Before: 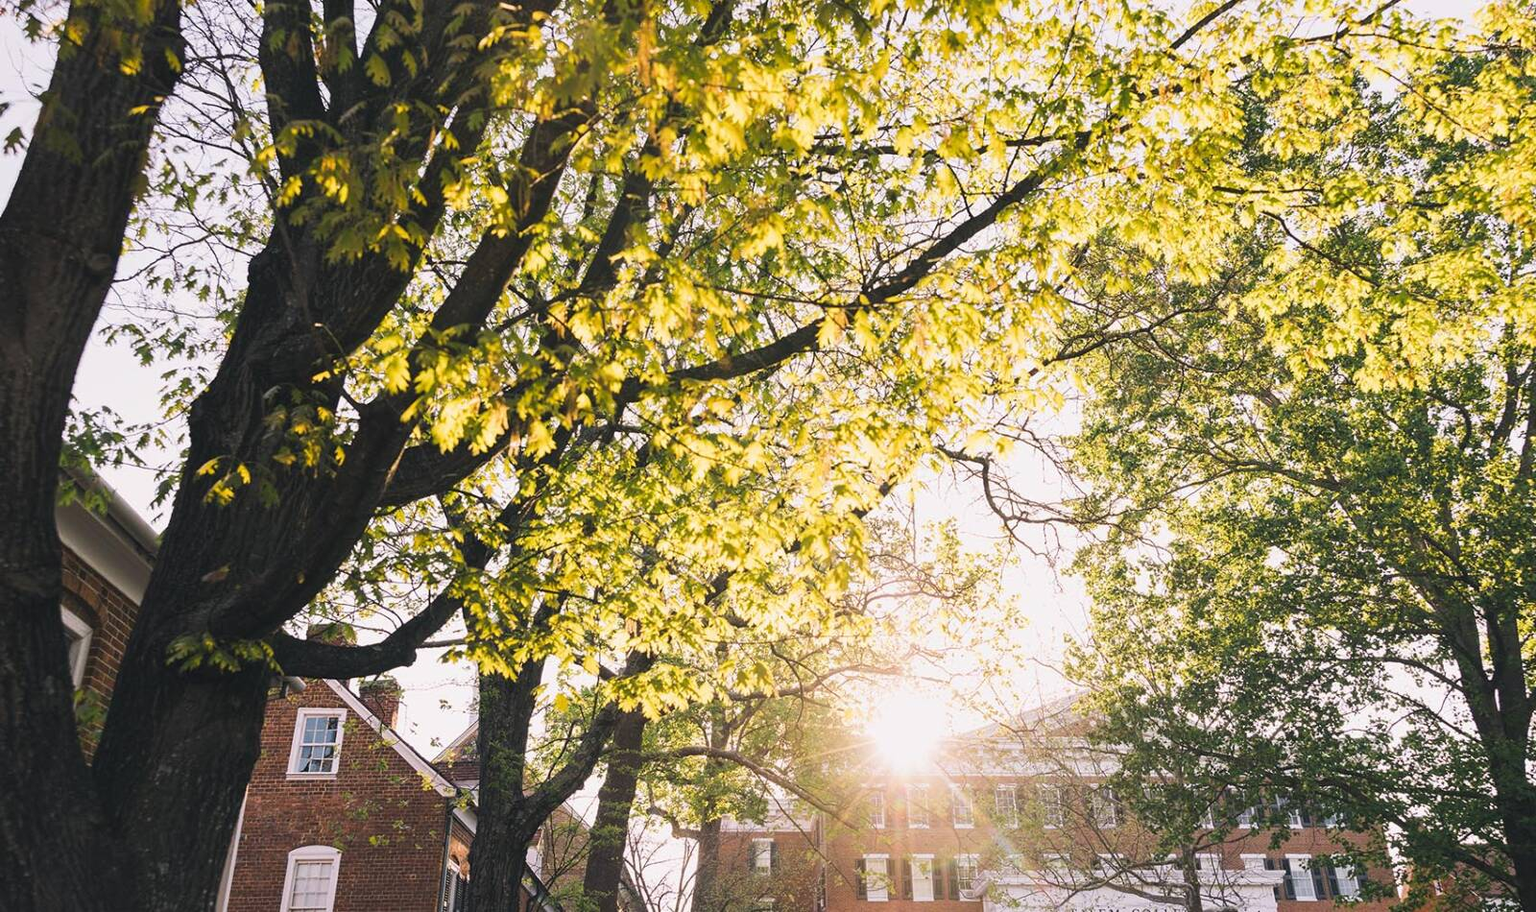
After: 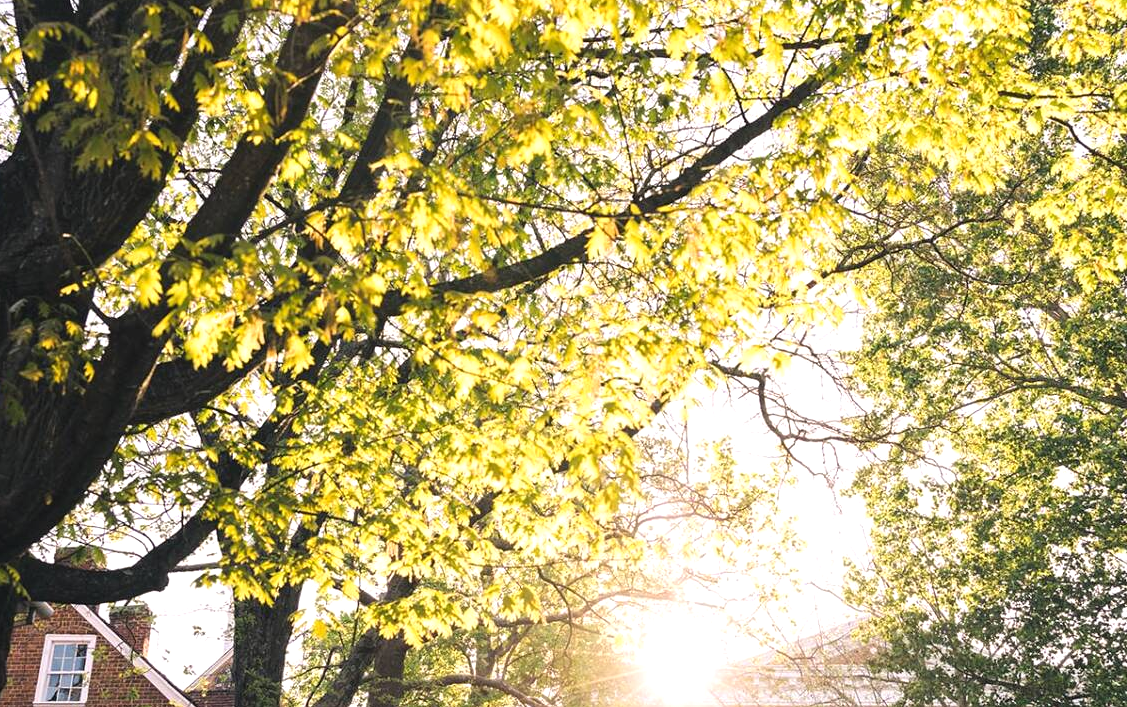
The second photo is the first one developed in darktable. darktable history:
crop and rotate: left 16.611%, top 10.883%, right 12.899%, bottom 14.618%
tone equalizer: -8 EV -0.401 EV, -7 EV -0.388 EV, -6 EV -0.296 EV, -5 EV -0.188 EV, -3 EV 0.222 EV, -2 EV 0.363 EV, -1 EV 0.368 EV, +0 EV 0.394 EV
